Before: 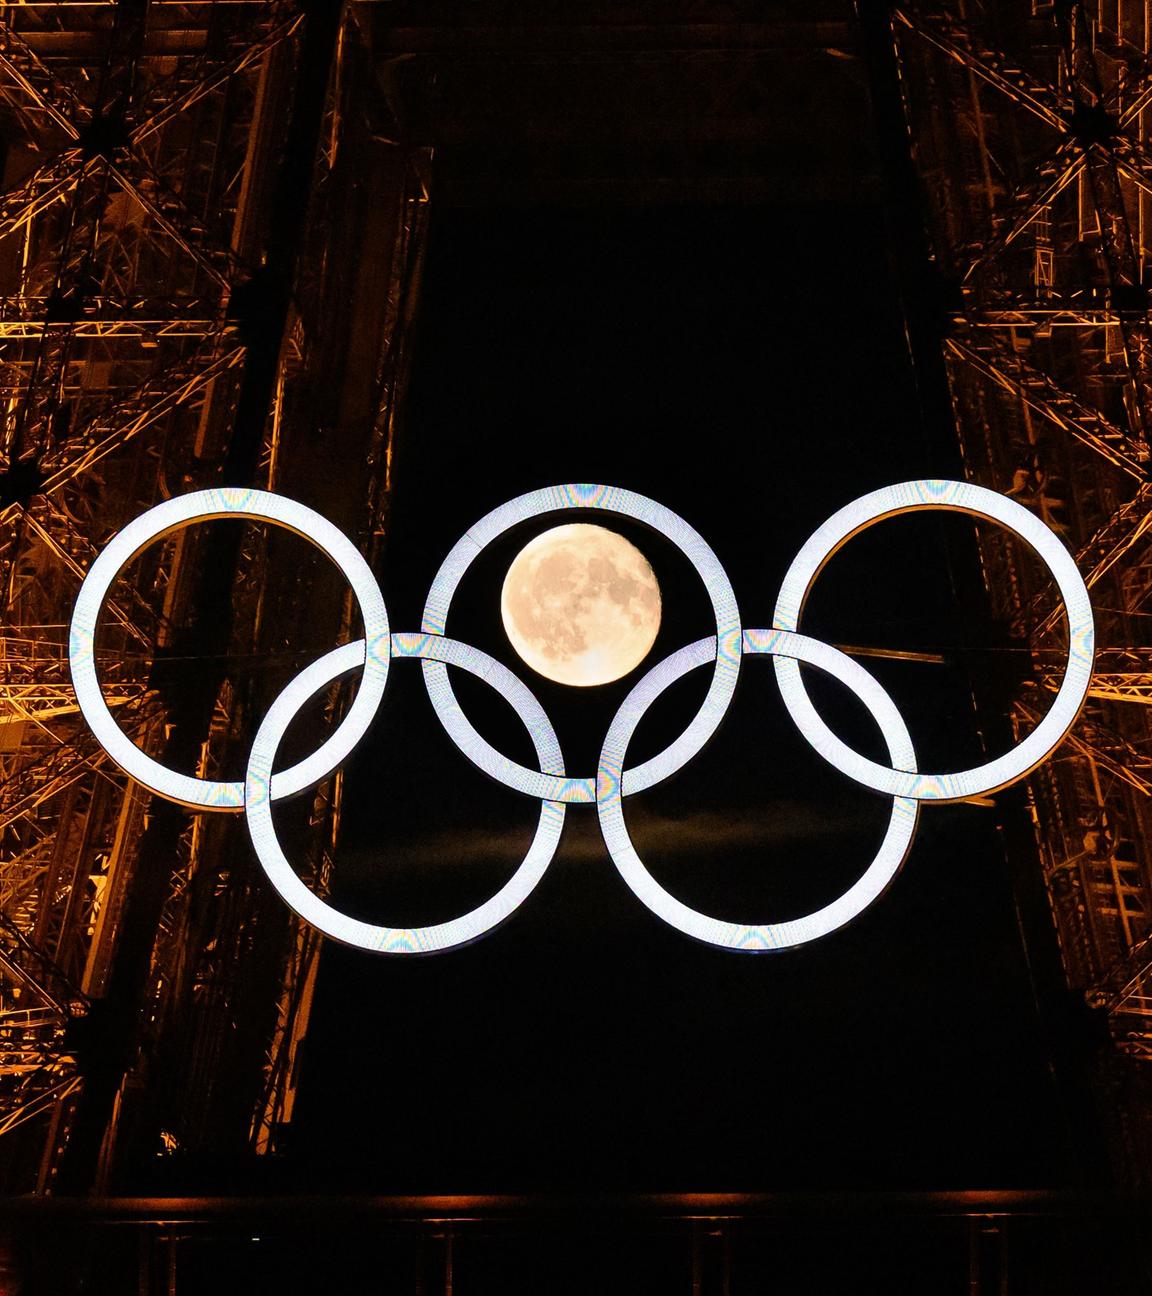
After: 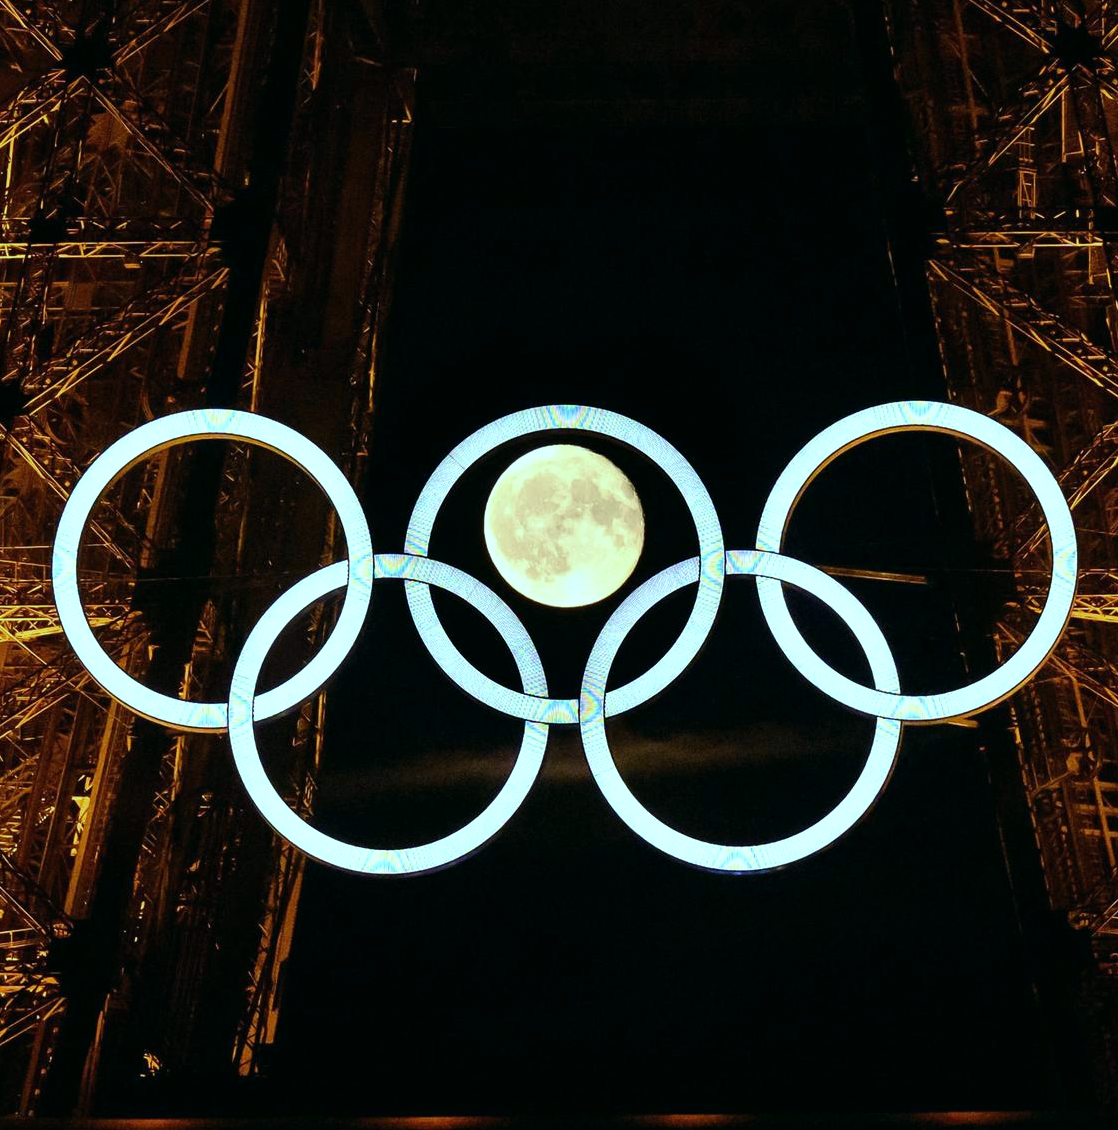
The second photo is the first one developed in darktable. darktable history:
color balance: mode lift, gamma, gain (sRGB), lift [0.997, 0.979, 1.021, 1.011], gamma [1, 1.084, 0.916, 0.998], gain [1, 0.87, 1.13, 1.101], contrast 4.55%, contrast fulcrum 38.24%, output saturation 104.09%
crop: left 1.507%, top 6.147%, right 1.379%, bottom 6.637%
